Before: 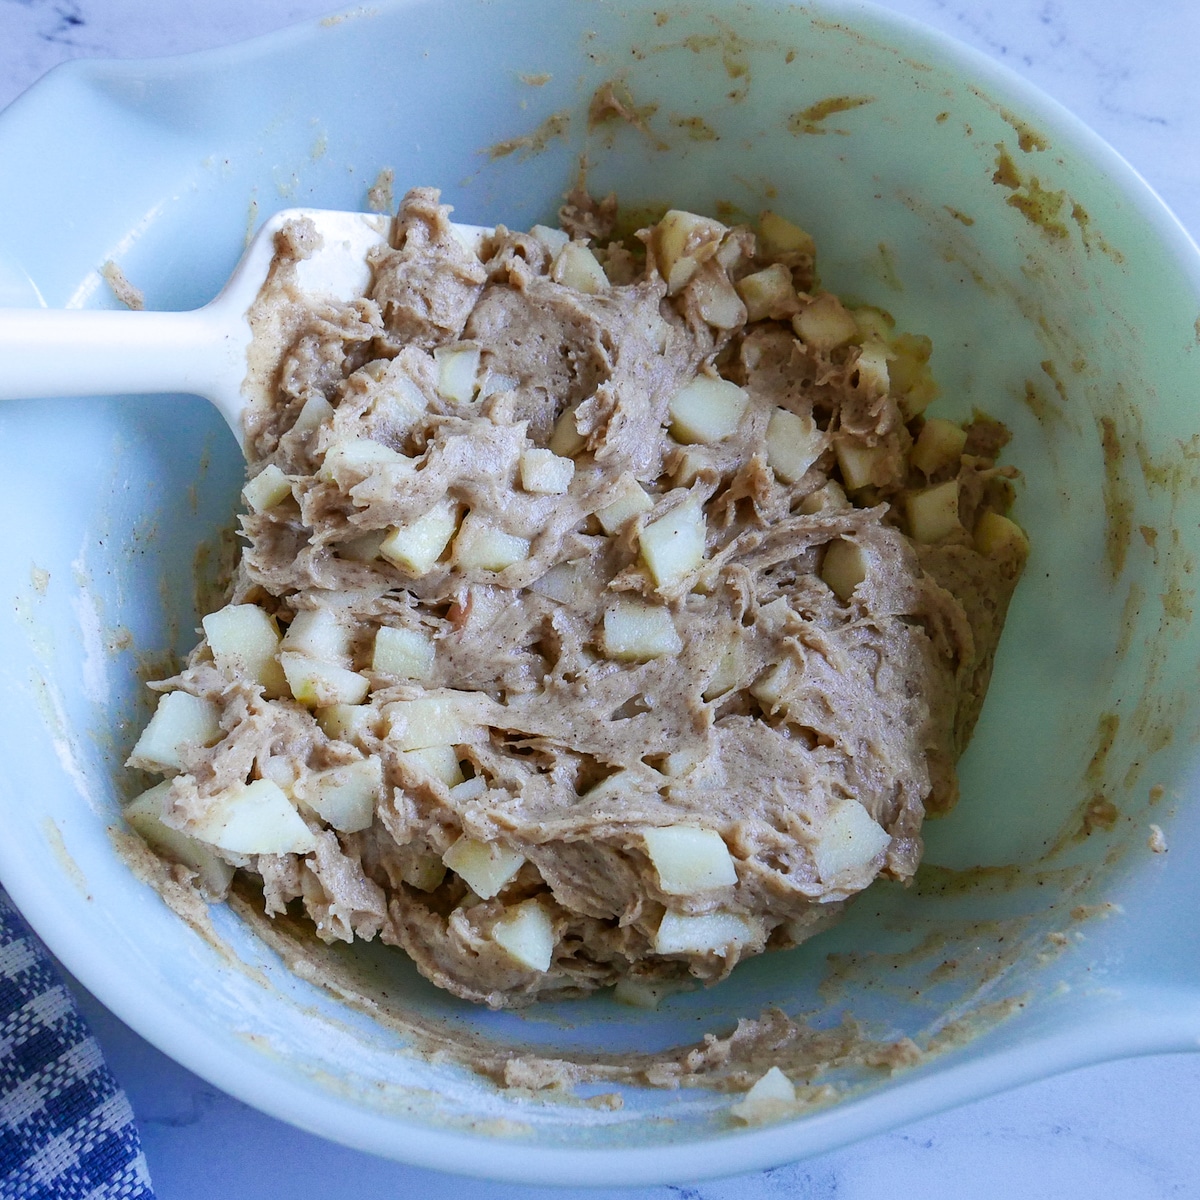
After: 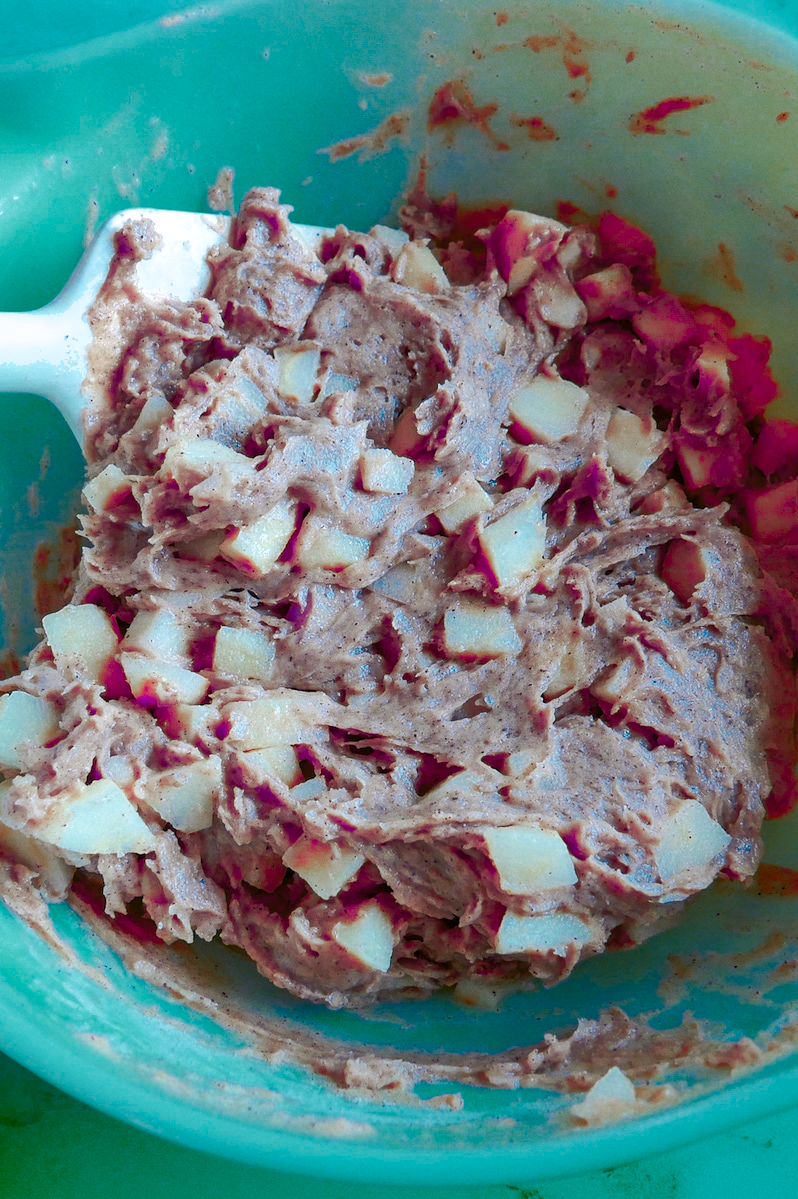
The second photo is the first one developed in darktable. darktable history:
color balance rgb: shadows lift › luminance -21.902%, shadows lift › chroma 6.541%, shadows lift › hue 267.68°, highlights gain › luminance 14.759%, global offset › hue 172.08°, perceptual saturation grading › global saturation 26.247%, perceptual saturation grading › highlights -27.914%, perceptual saturation grading › mid-tones 15.248%, perceptual saturation grading › shadows 32.849%, contrast 4.901%
shadows and highlights: on, module defaults
crop and rotate: left 13.37%, right 20.047%
color zones: curves: ch0 [(0.826, 0.353)]; ch1 [(0.242, 0.647) (0.889, 0.342)]; ch2 [(0.246, 0.089) (0.969, 0.068)]
